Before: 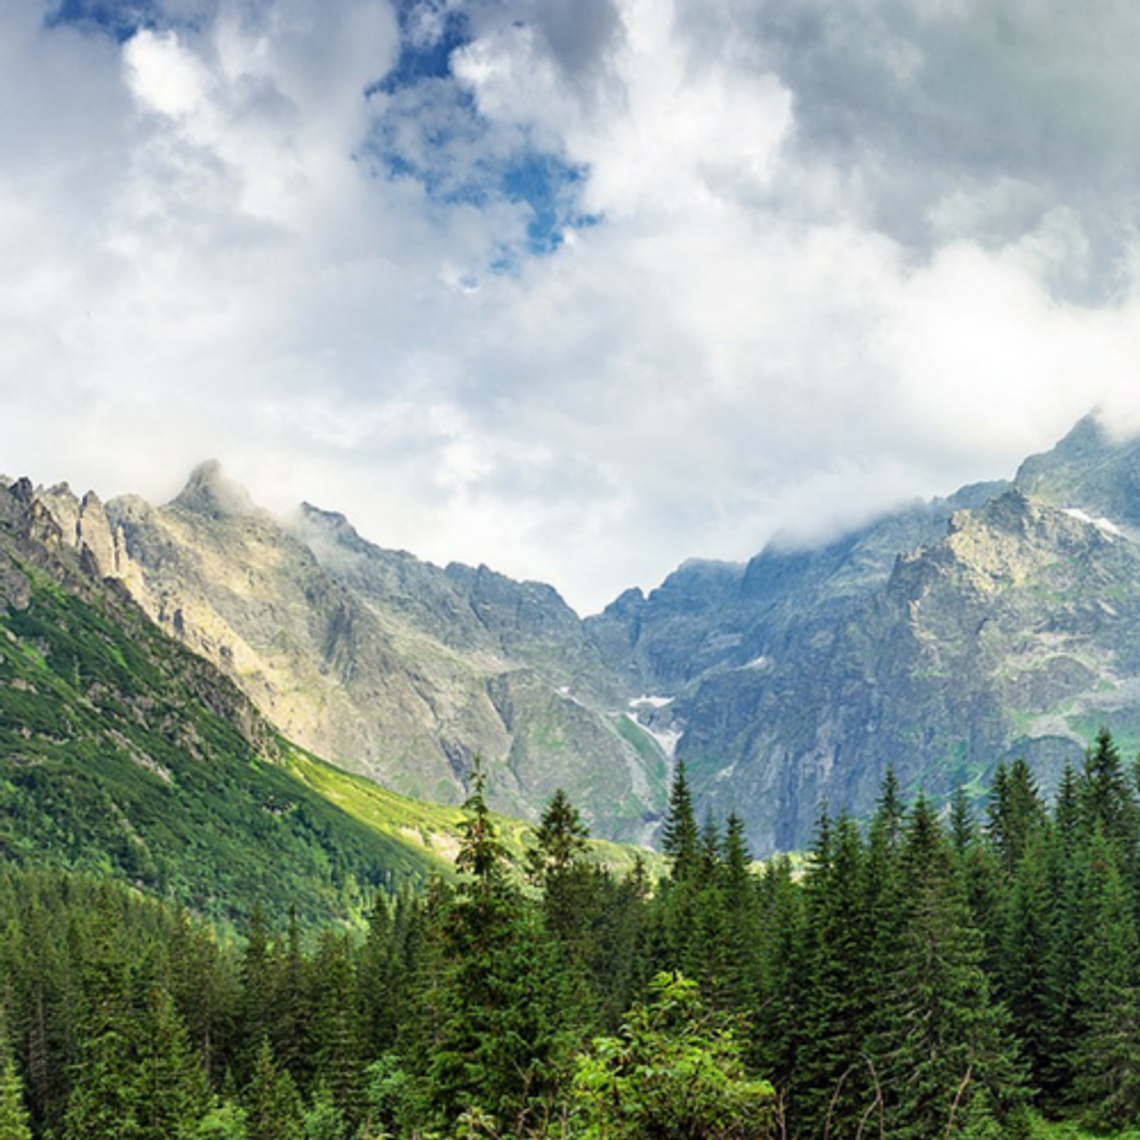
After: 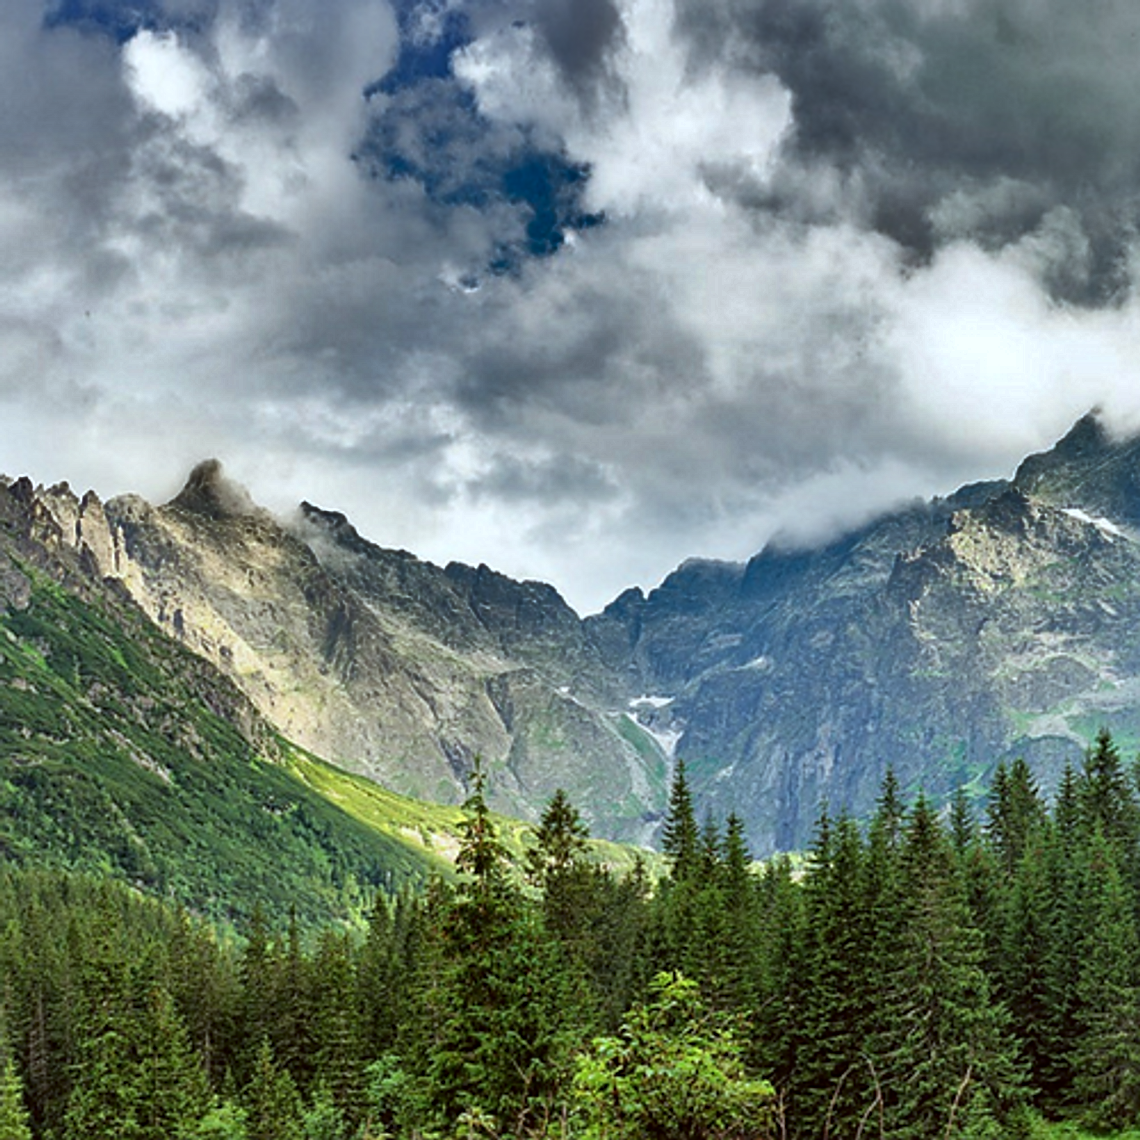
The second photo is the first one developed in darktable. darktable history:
color correction: highlights a* -3.28, highlights b* -6.24, shadows a* 3.1, shadows b* 5.19
sharpen: on, module defaults
shadows and highlights: shadows 20.91, highlights -82.73, soften with gaussian
